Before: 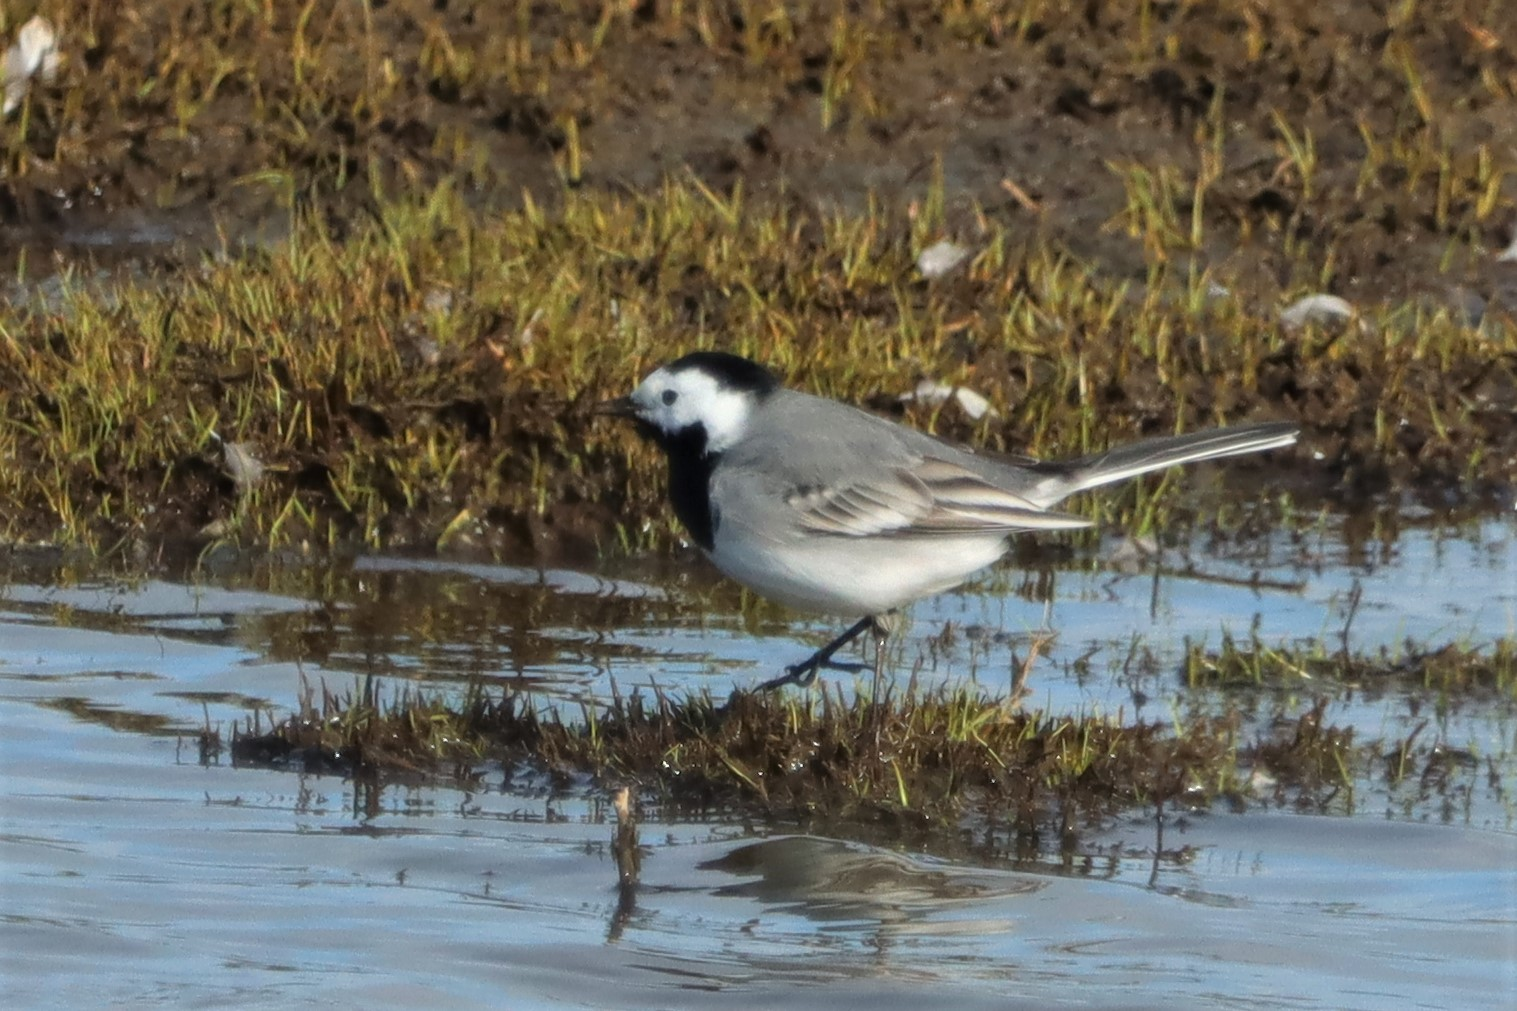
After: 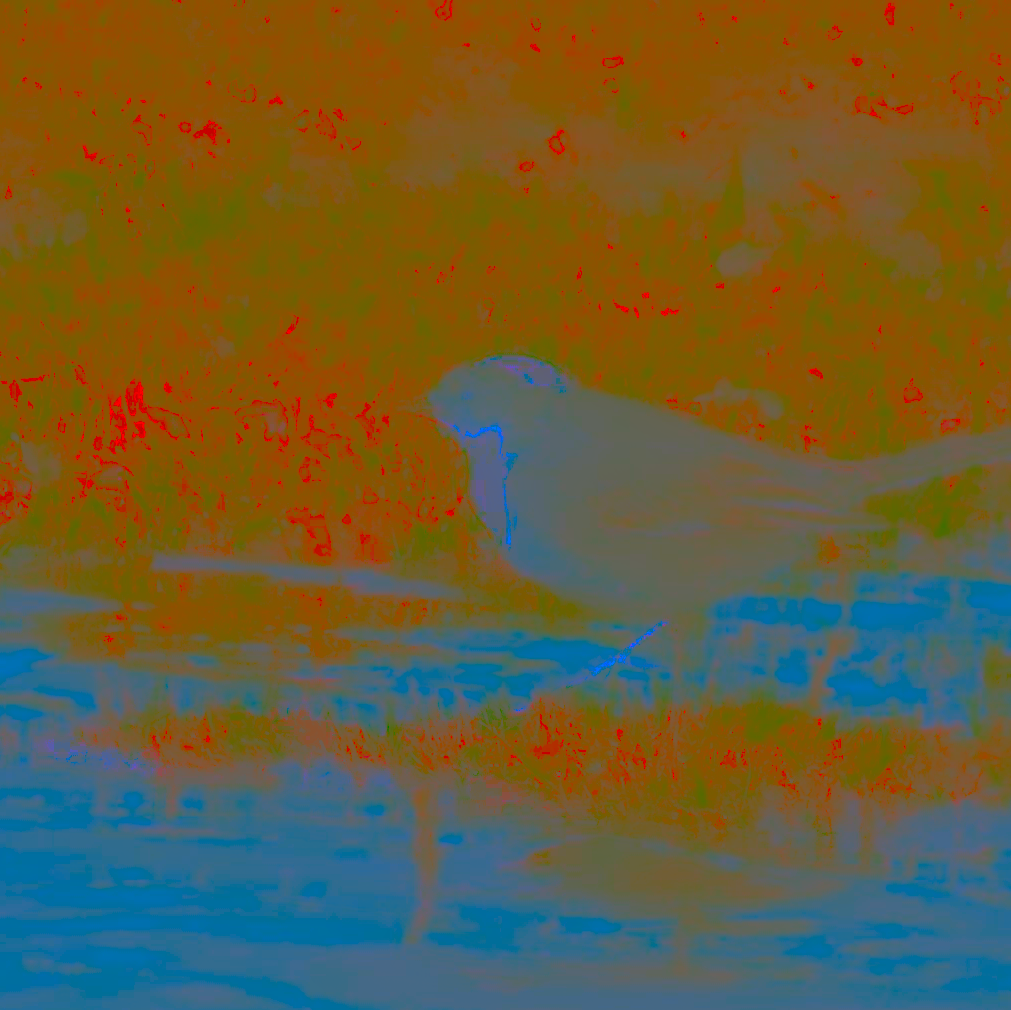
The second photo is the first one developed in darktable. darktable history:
exposure: black level correction 0.016, exposure 1.774 EV, compensate highlight preservation false
tone equalizer: -7 EV 0.15 EV, -6 EV 0.6 EV, -5 EV 1.15 EV, -4 EV 1.33 EV, -3 EV 1.15 EV, -2 EV 0.6 EV, -1 EV 0.15 EV, mask exposure compensation -0.5 EV
contrast brightness saturation: contrast -0.99, brightness -0.17, saturation 0.75
crop and rotate: left 13.342%, right 19.991%
soften: size 60.24%, saturation 65.46%, brightness 0.506 EV, mix 25.7%
